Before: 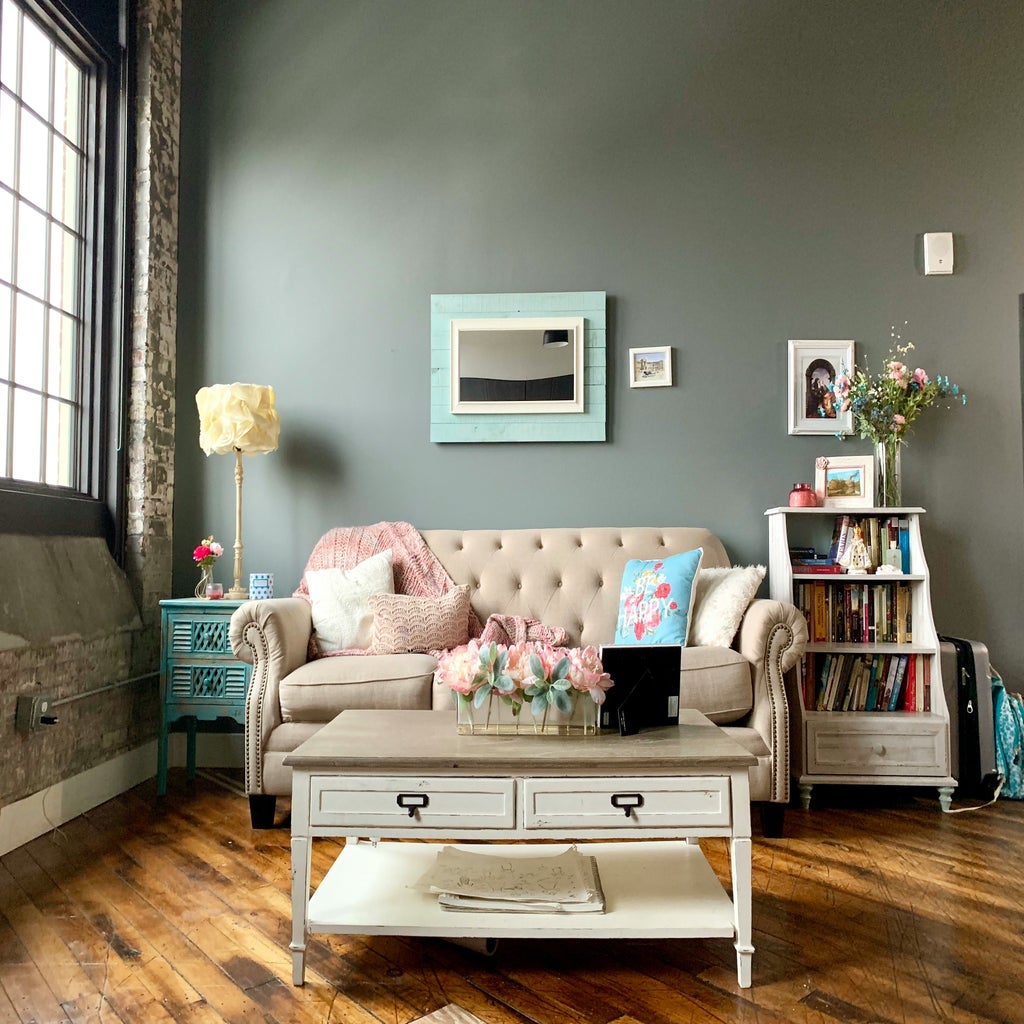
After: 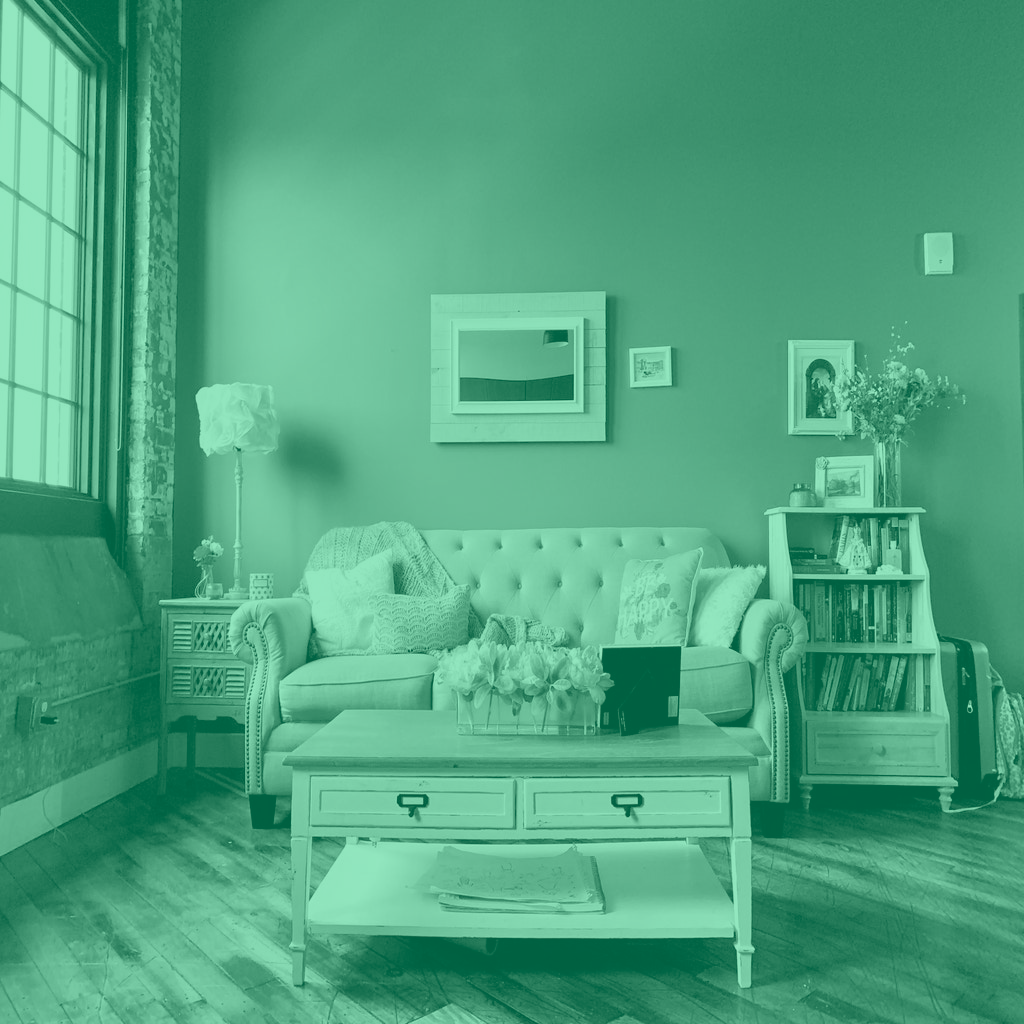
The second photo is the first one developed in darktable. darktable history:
colorize: hue 147.6°, saturation 65%, lightness 21.64%
white balance: red 1.009, blue 1.027
